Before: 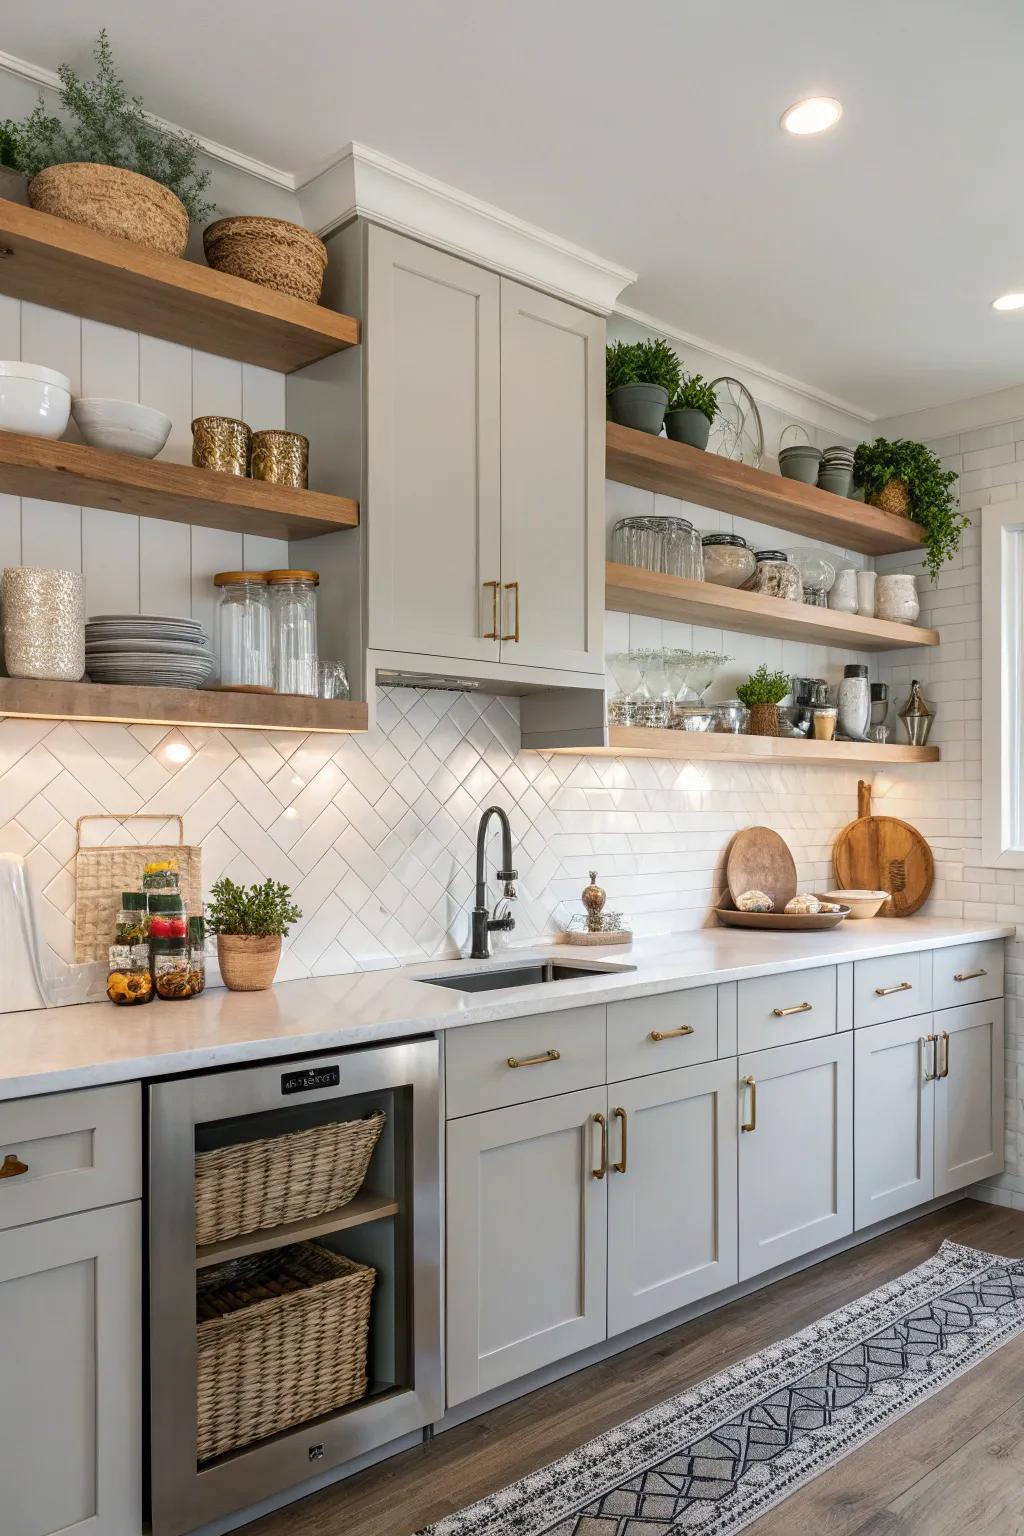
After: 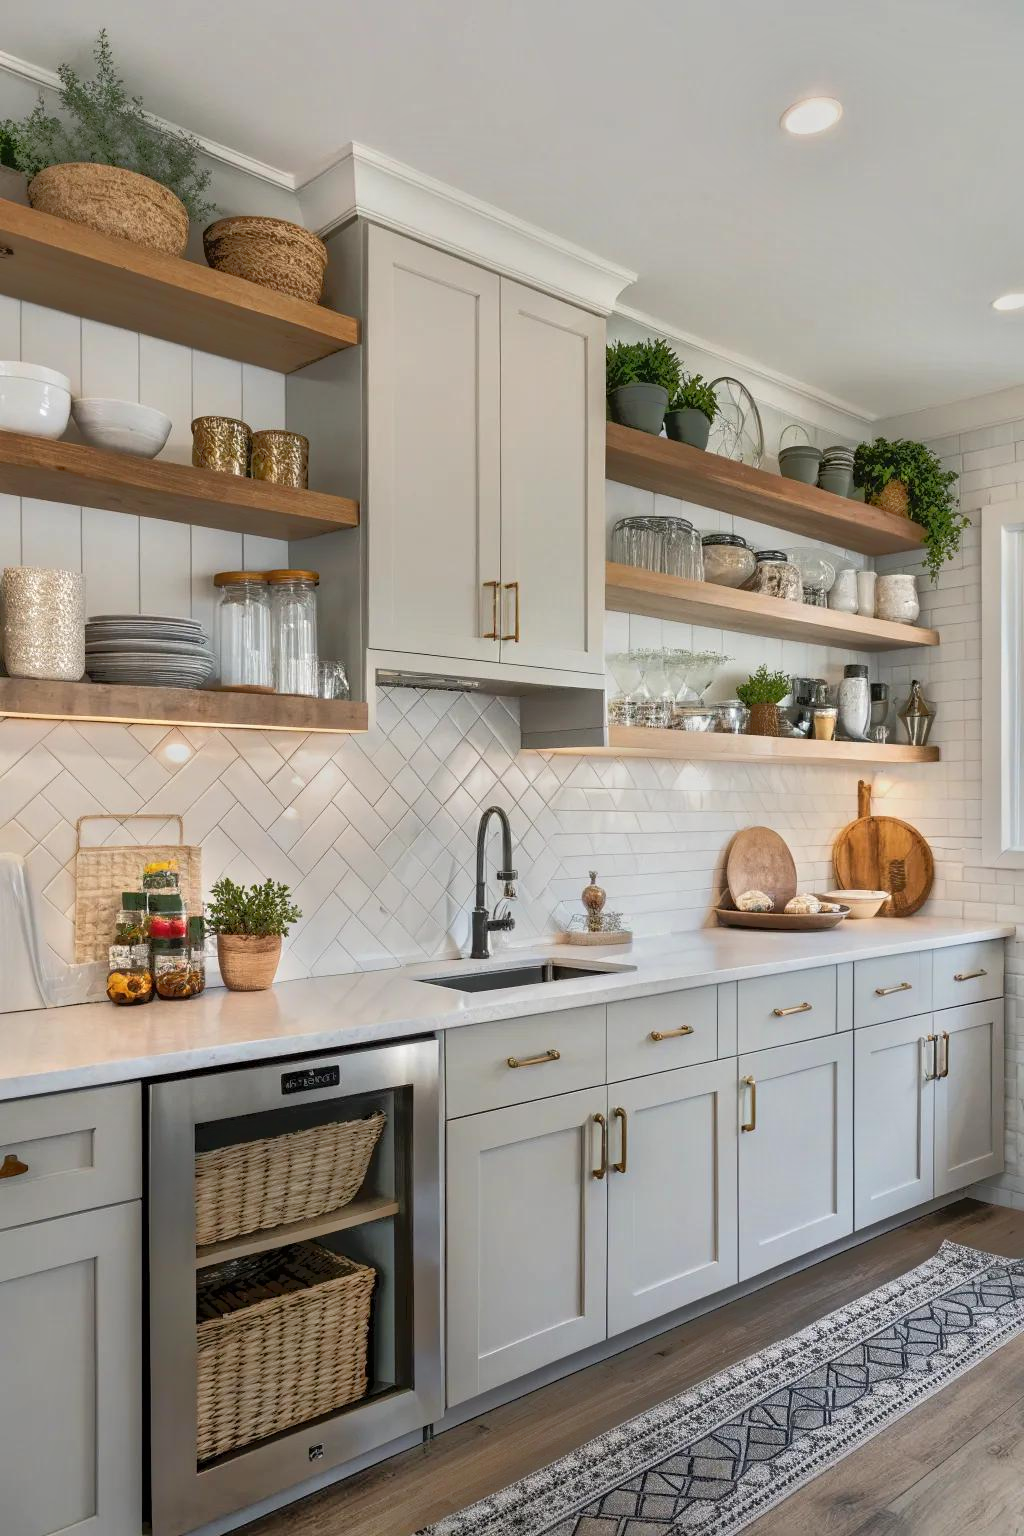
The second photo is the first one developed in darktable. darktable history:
tone equalizer: -7 EV -0.619 EV, -6 EV 0.995 EV, -5 EV -0.475 EV, -4 EV 0.417 EV, -3 EV 0.437 EV, -2 EV 0.139 EV, -1 EV -0.168 EV, +0 EV -0.363 EV
